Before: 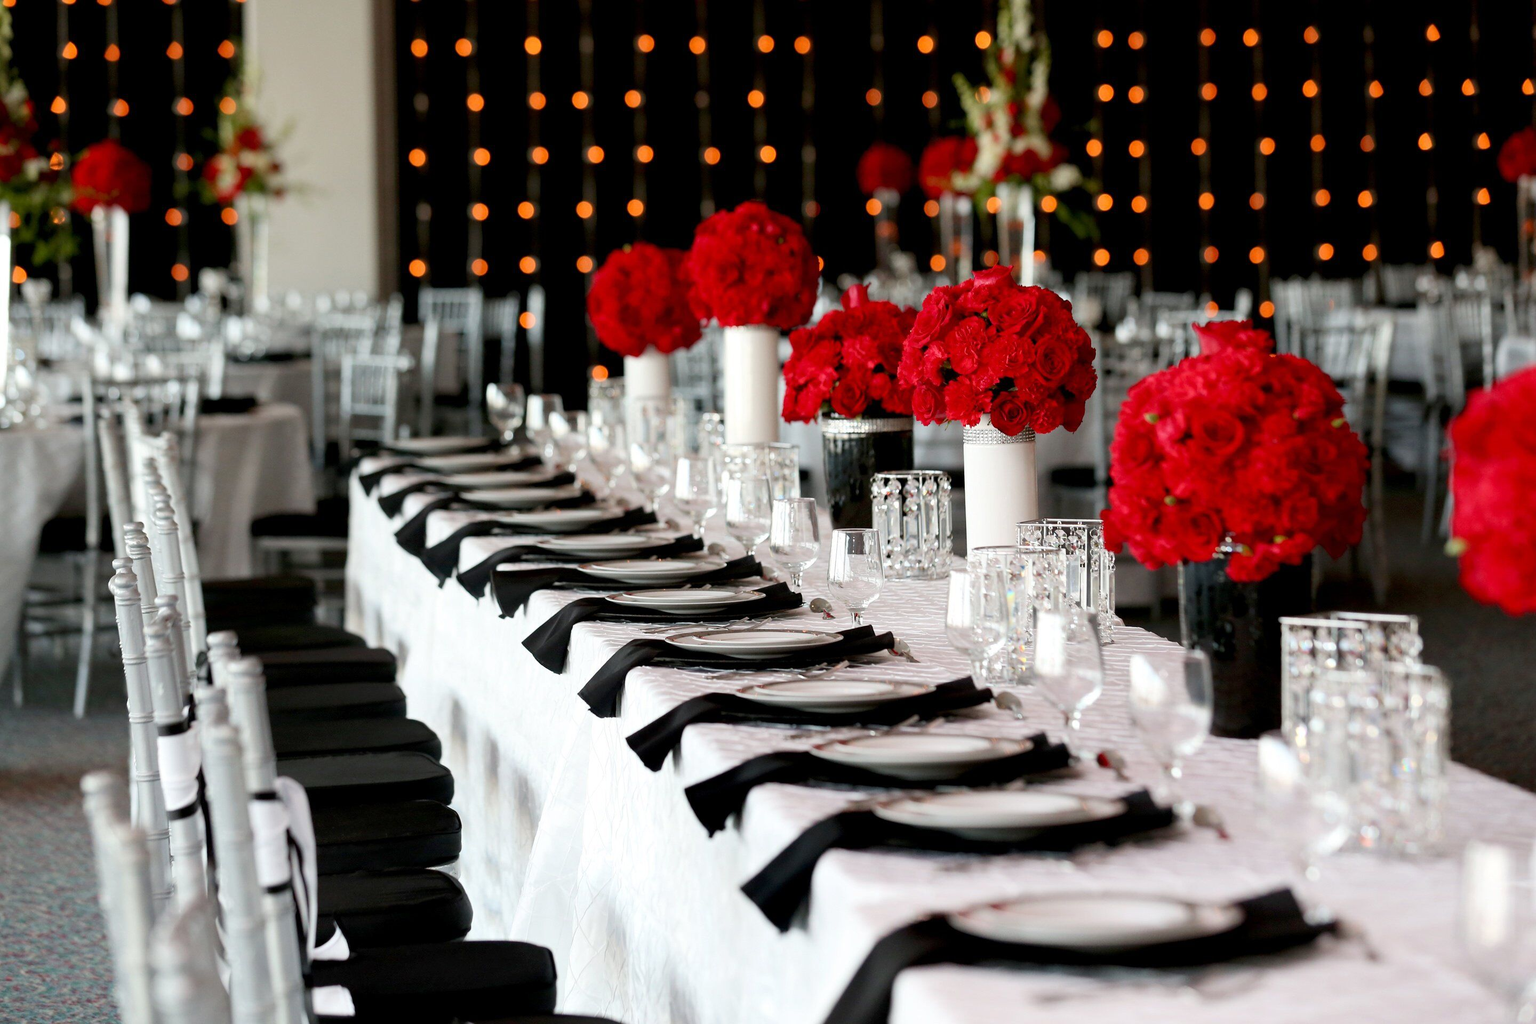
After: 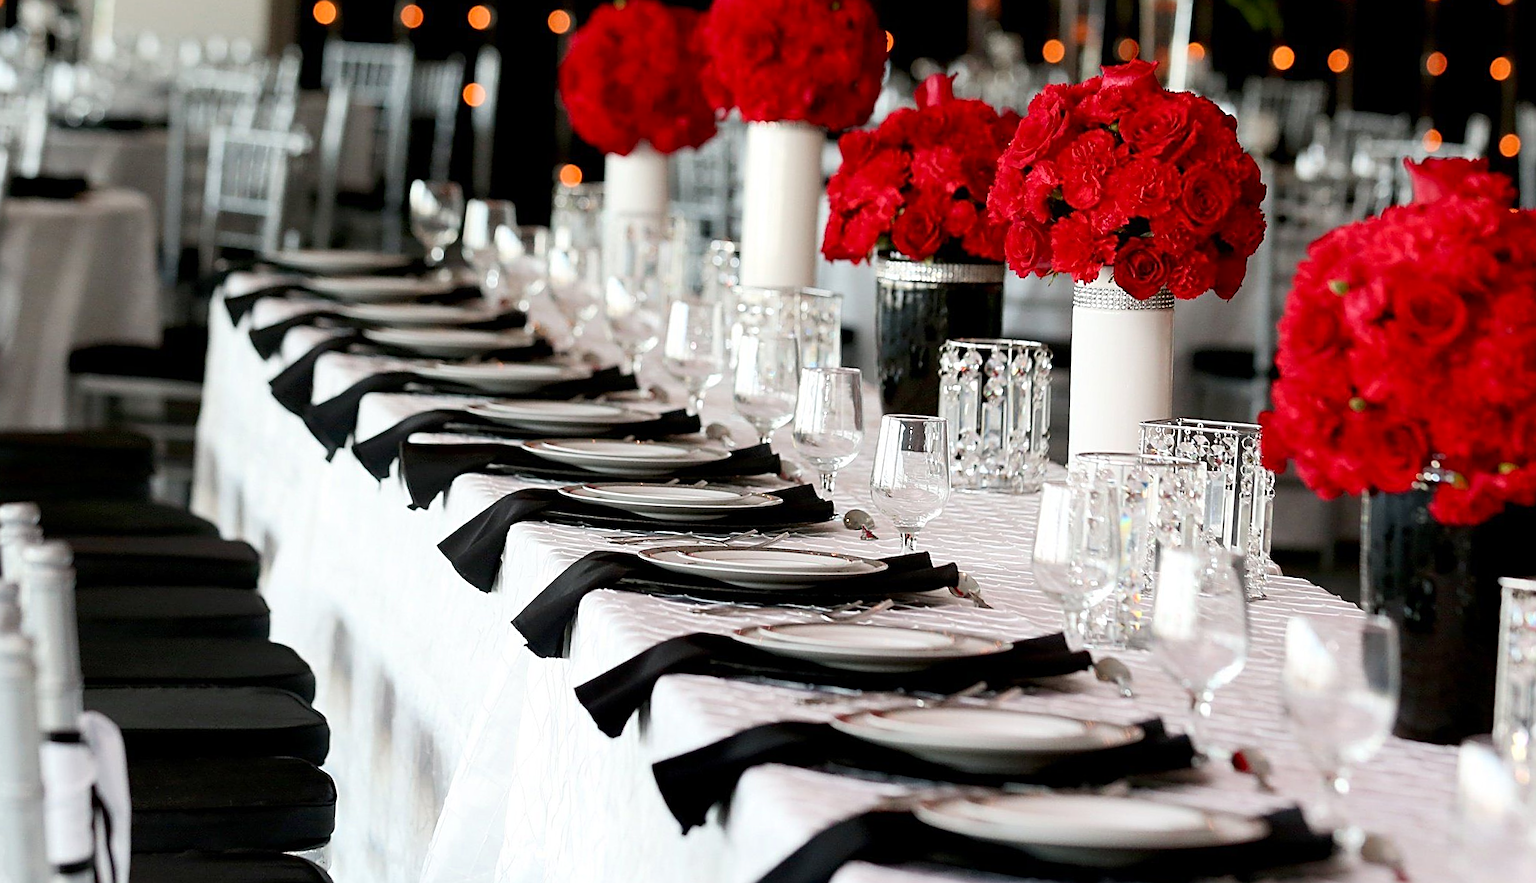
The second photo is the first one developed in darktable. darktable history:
crop and rotate: angle -3.64°, left 9.751%, top 20.781%, right 12.244%, bottom 11.88%
sharpen: amount 0.738
contrast brightness saturation: contrast 0.097, brightness 0.017, saturation 0.021
color zones: curves: ch0 [(0, 0.5) (0.143, 0.5) (0.286, 0.5) (0.429, 0.5) (0.62, 0.489) (0.714, 0.445) (0.844, 0.496) (1, 0.5)]; ch1 [(0, 0.5) (0.143, 0.5) (0.286, 0.5) (0.429, 0.5) (0.571, 0.5) (0.714, 0.523) (0.857, 0.5) (1, 0.5)]
